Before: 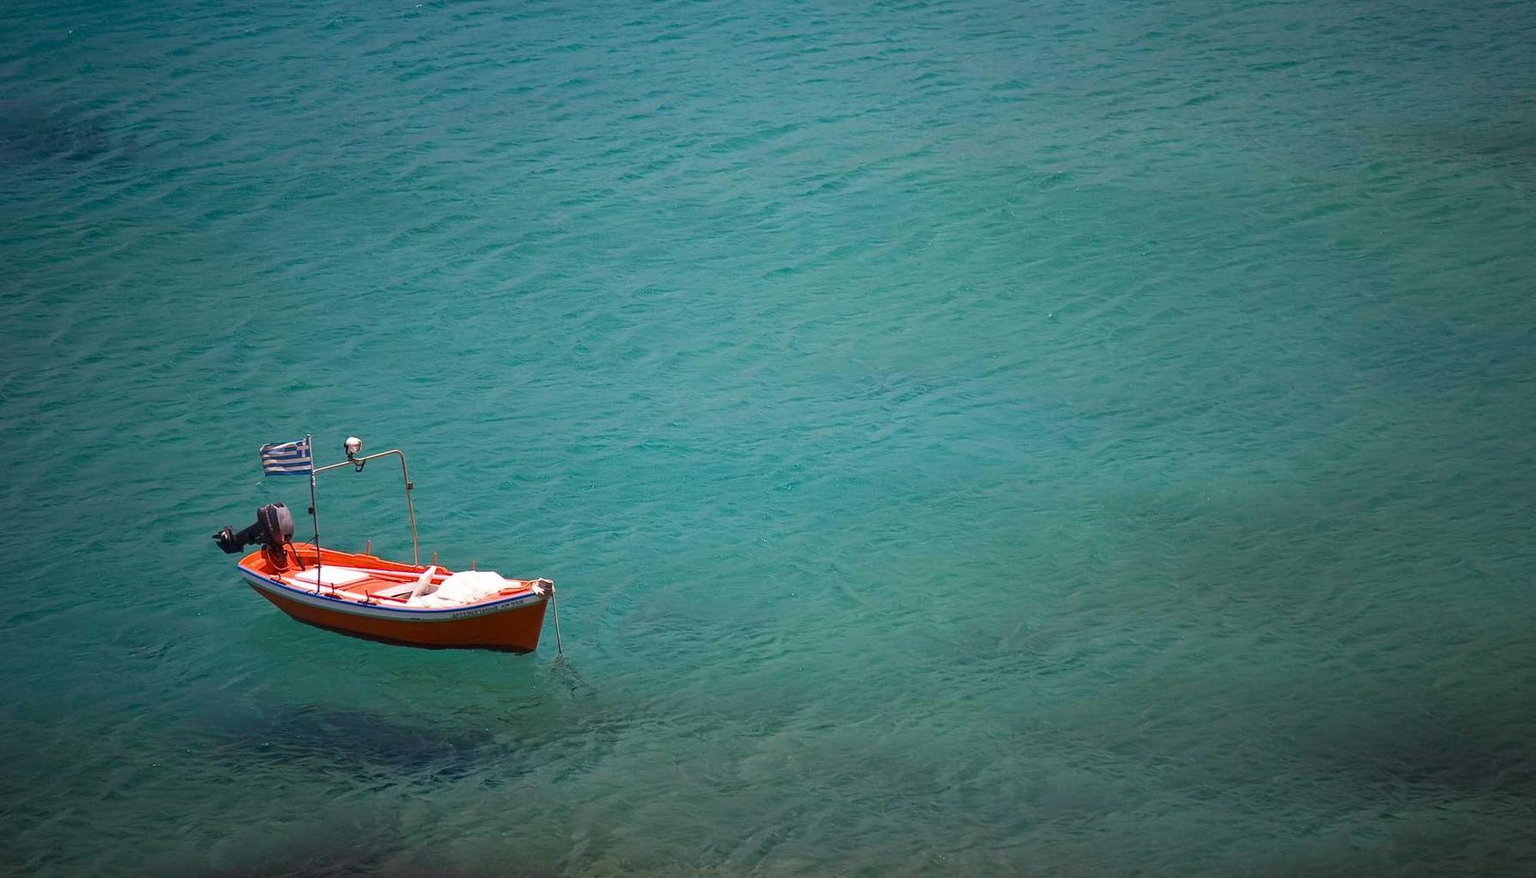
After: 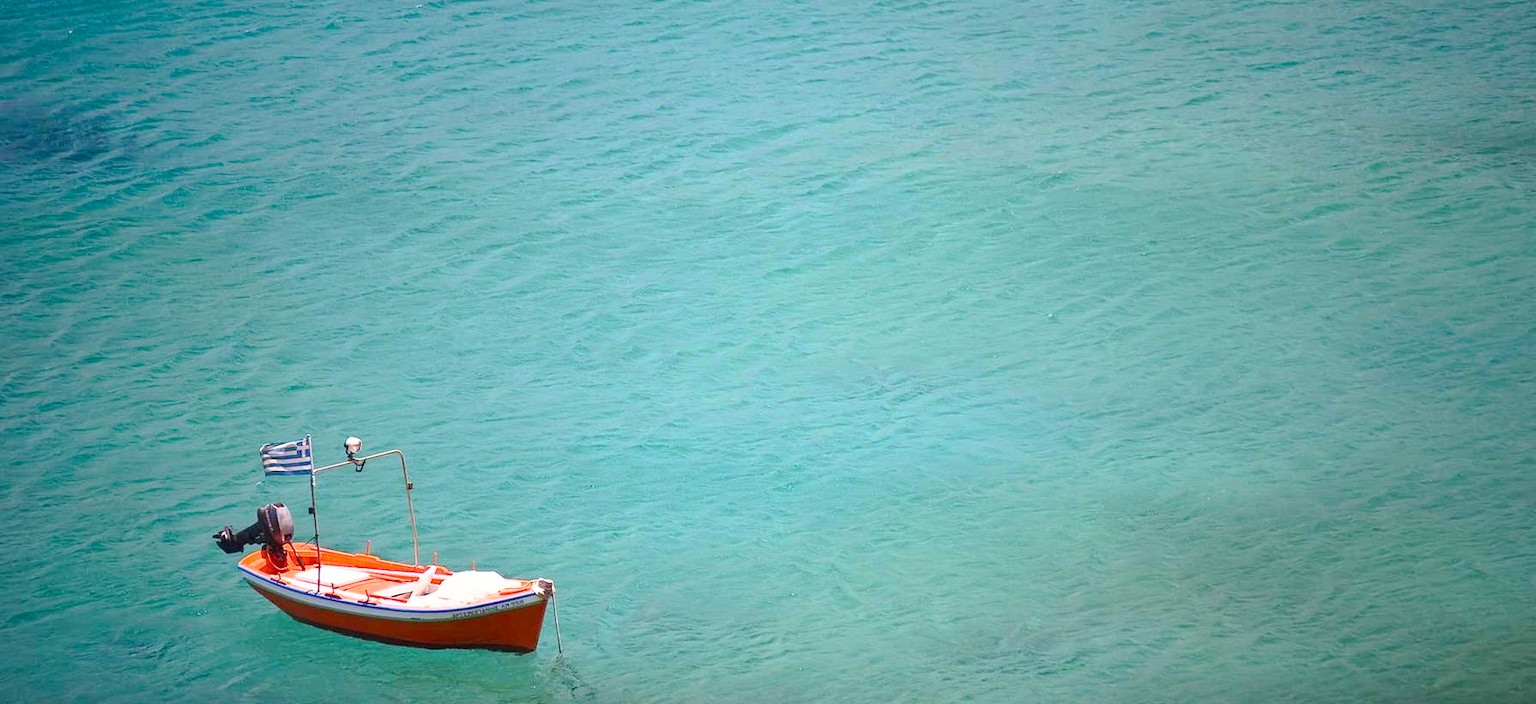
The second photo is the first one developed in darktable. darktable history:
crop: bottom 19.644%
tone curve: curves: ch0 [(0, 0) (0.003, 0.004) (0.011, 0.015) (0.025, 0.033) (0.044, 0.058) (0.069, 0.091) (0.1, 0.131) (0.136, 0.178) (0.177, 0.232) (0.224, 0.294) (0.277, 0.362) (0.335, 0.434) (0.399, 0.512) (0.468, 0.582) (0.543, 0.646) (0.623, 0.713) (0.709, 0.783) (0.801, 0.876) (0.898, 0.938) (1, 1)], preserve colors none
contrast brightness saturation: contrast 0.2, brightness 0.16, saturation 0.22
